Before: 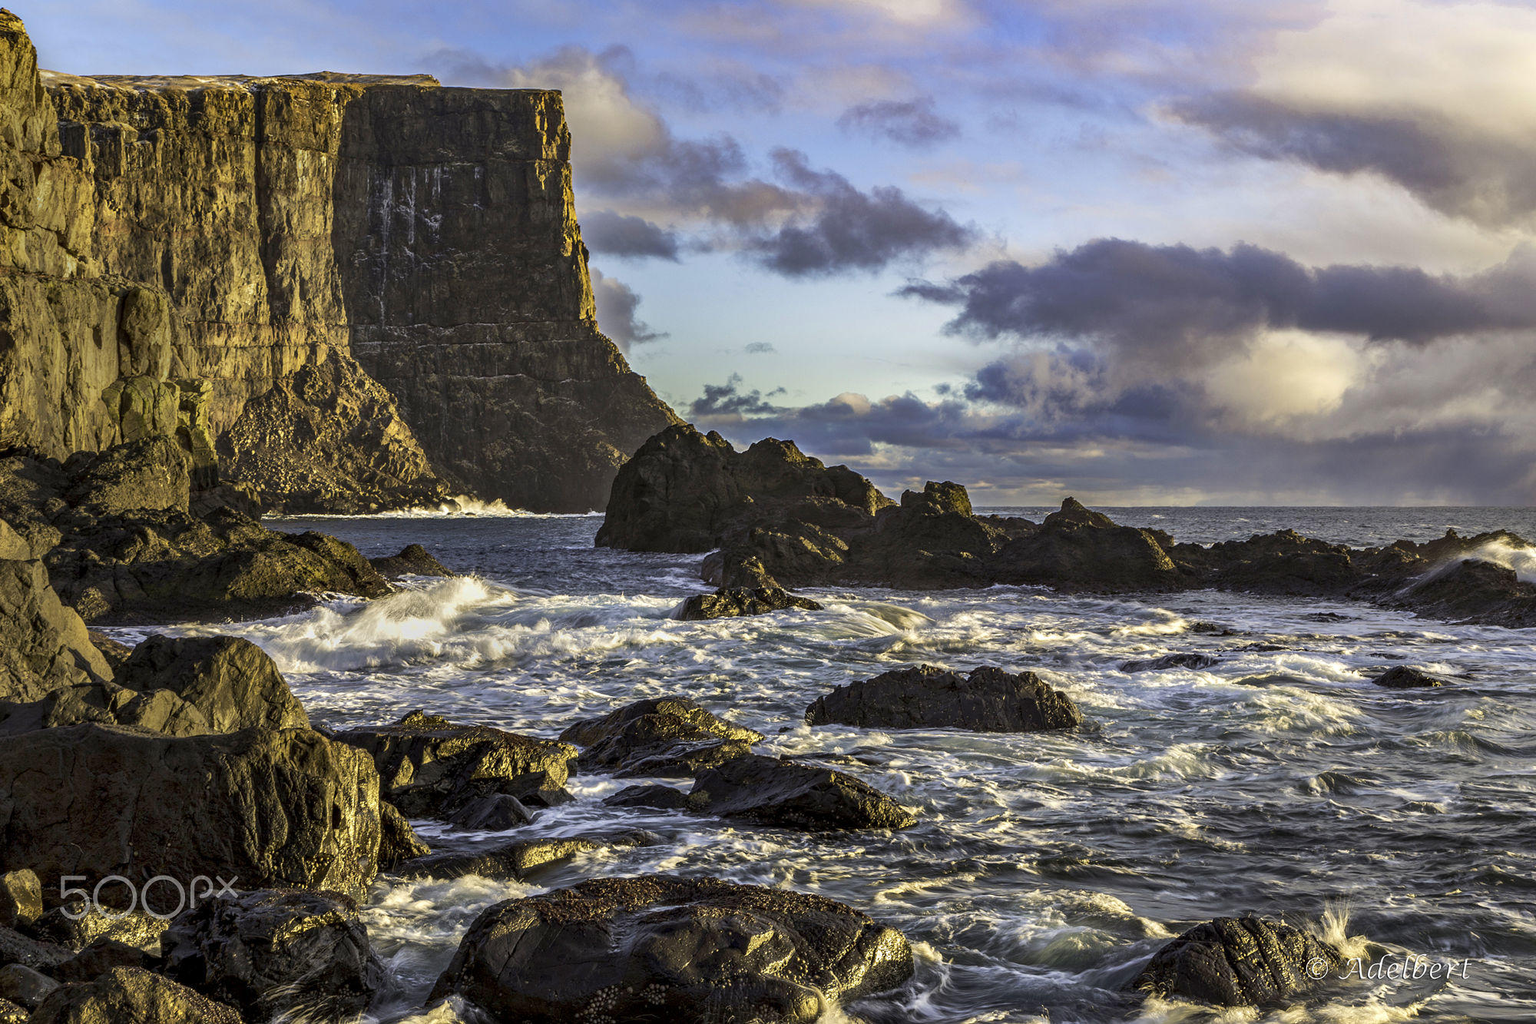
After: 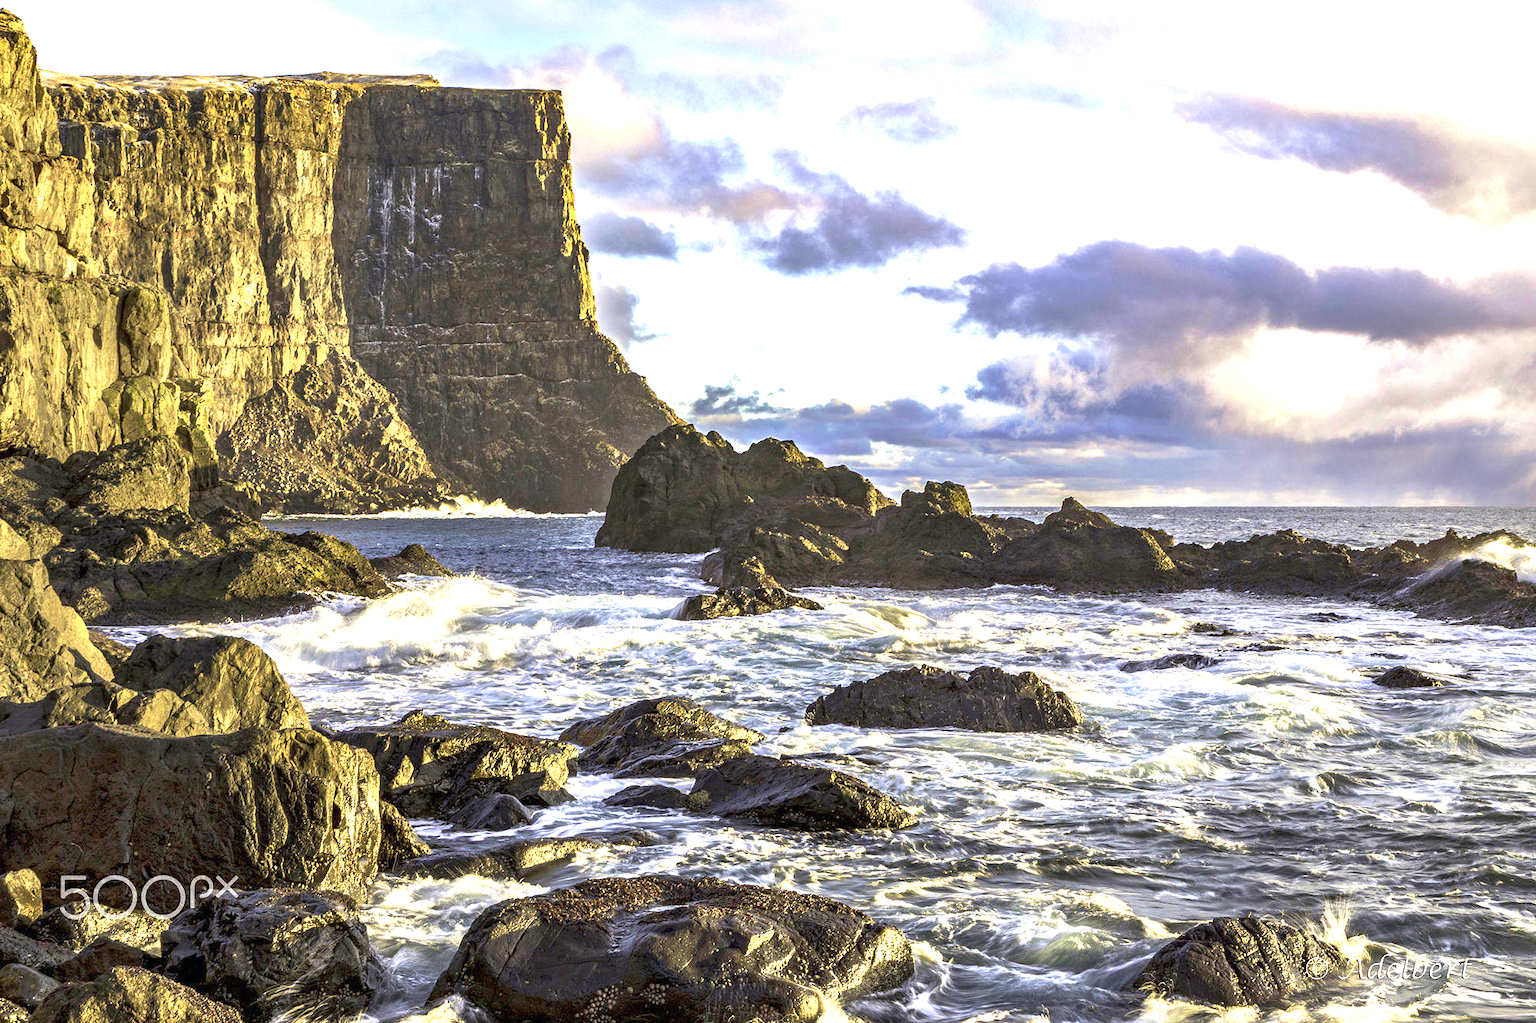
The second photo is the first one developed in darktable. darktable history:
velvia: on, module defaults
exposure: black level correction 0, exposure 1.597 EV, compensate highlight preservation false
